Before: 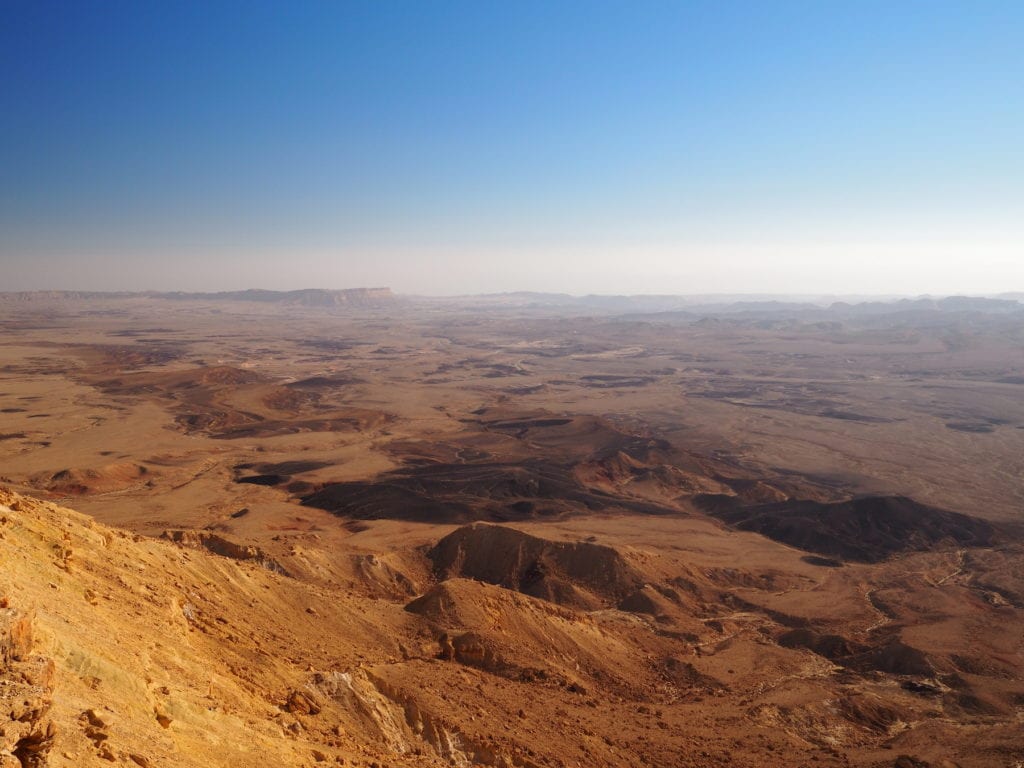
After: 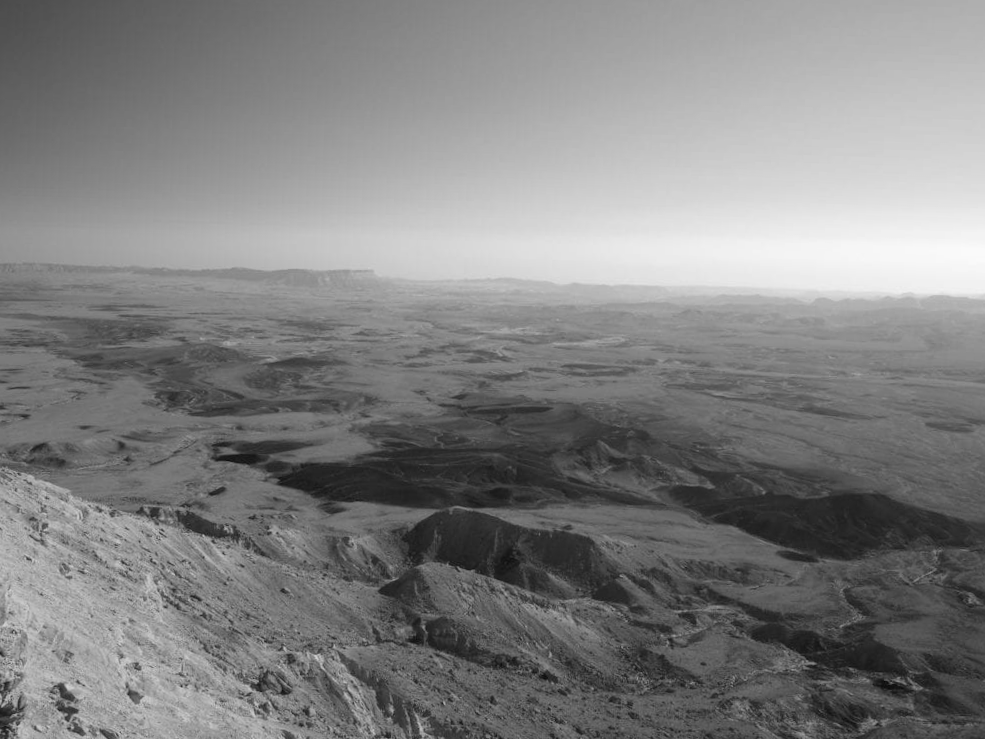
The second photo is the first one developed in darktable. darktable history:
crop and rotate: angle -1.69°
monochrome: on, module defaults
